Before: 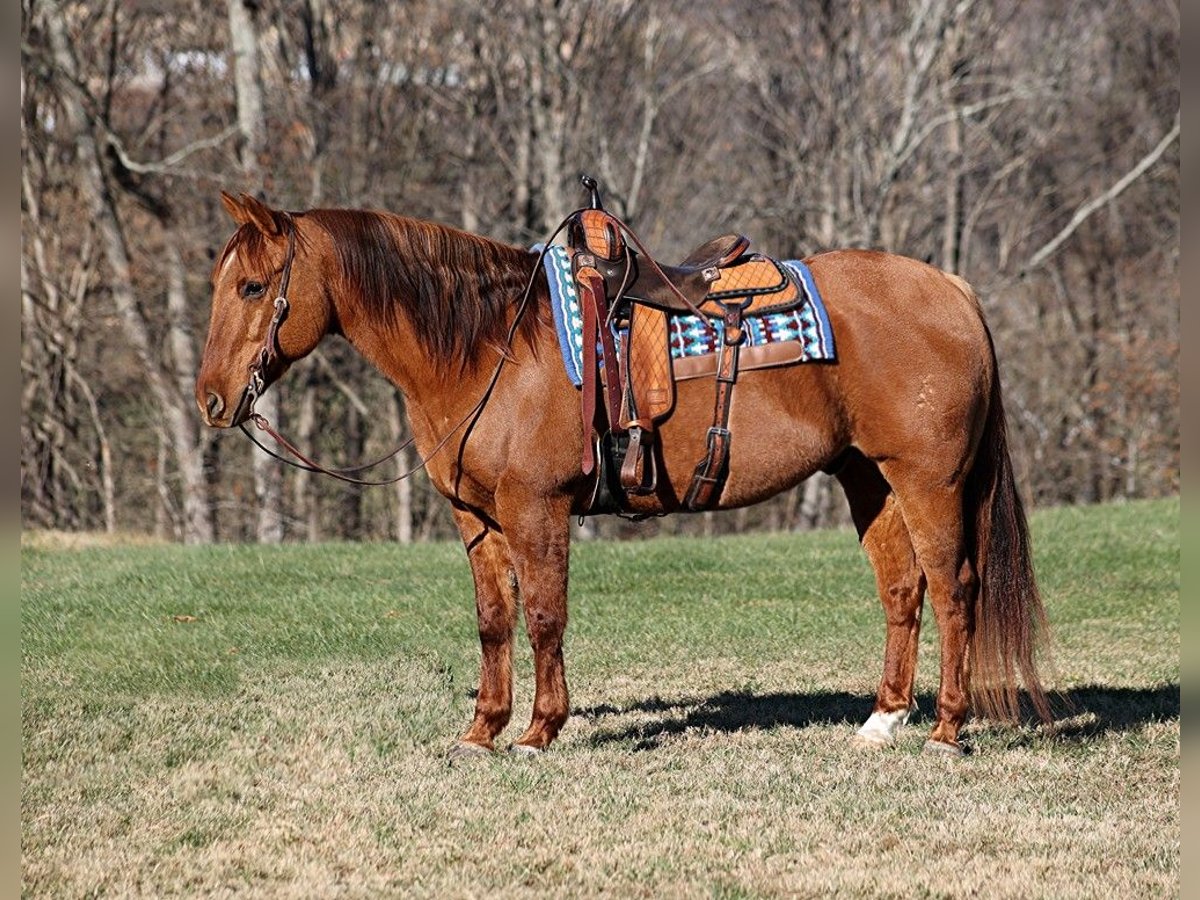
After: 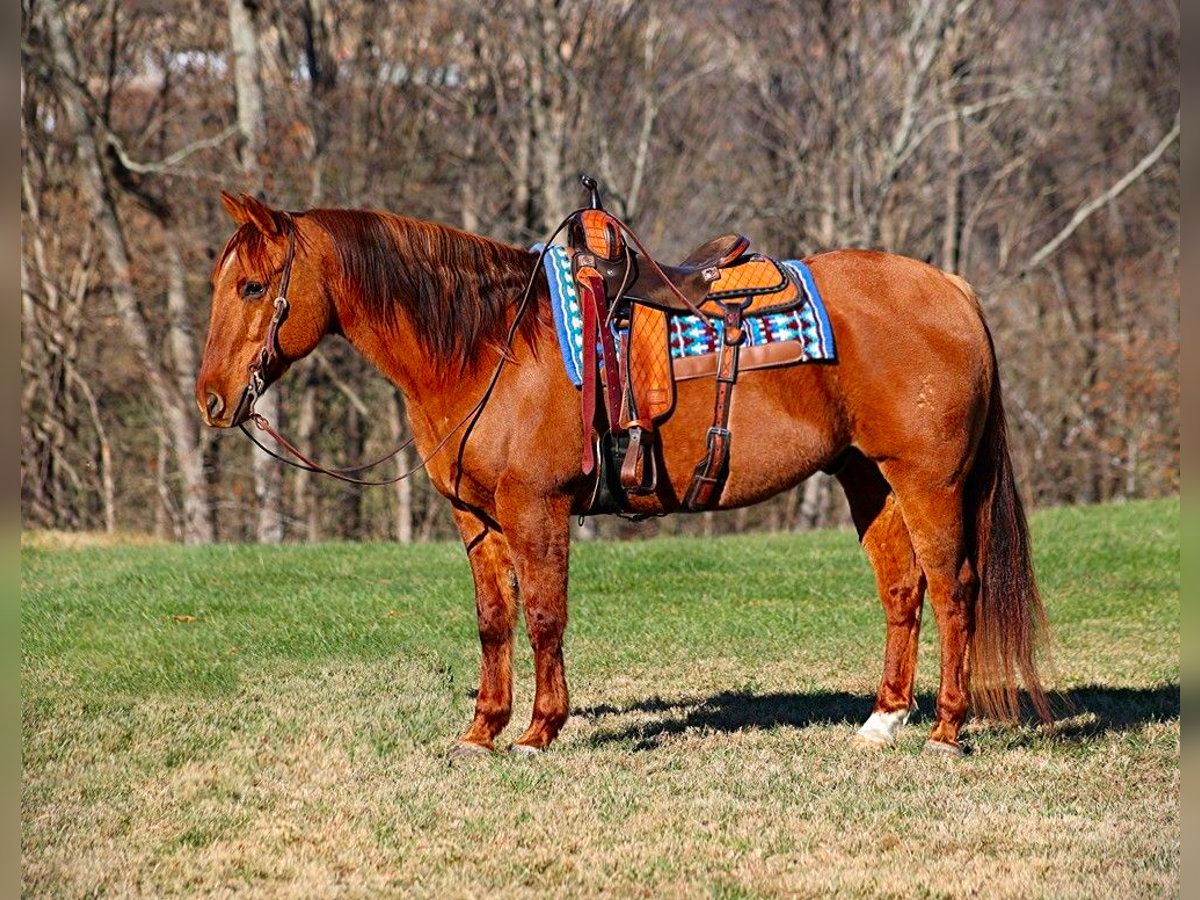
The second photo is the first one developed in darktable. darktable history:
contrast brightness saturation: saturation 0.516
vignetting: fall-off start 99.41%
